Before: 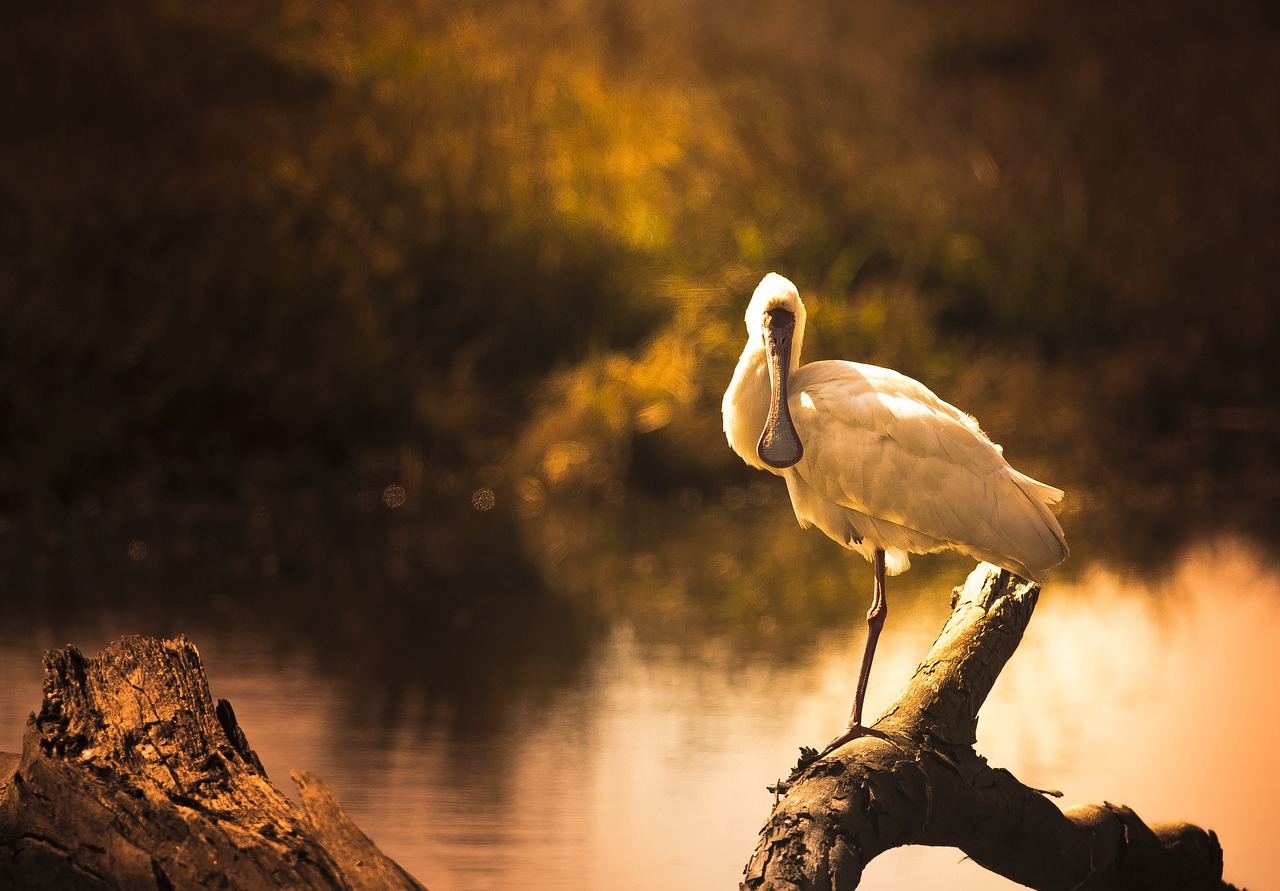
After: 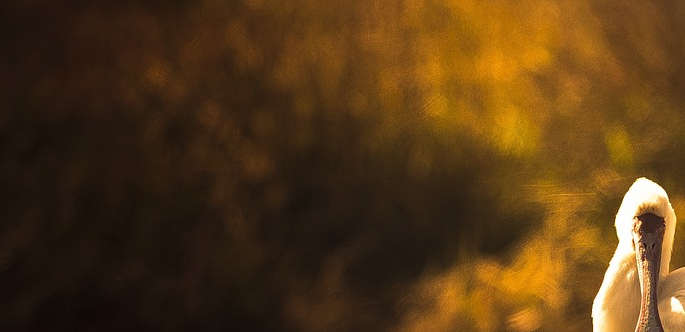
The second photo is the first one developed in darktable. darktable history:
crop: left 10.207%, top 10.694%, right 36.242%, bottom 51.955%
